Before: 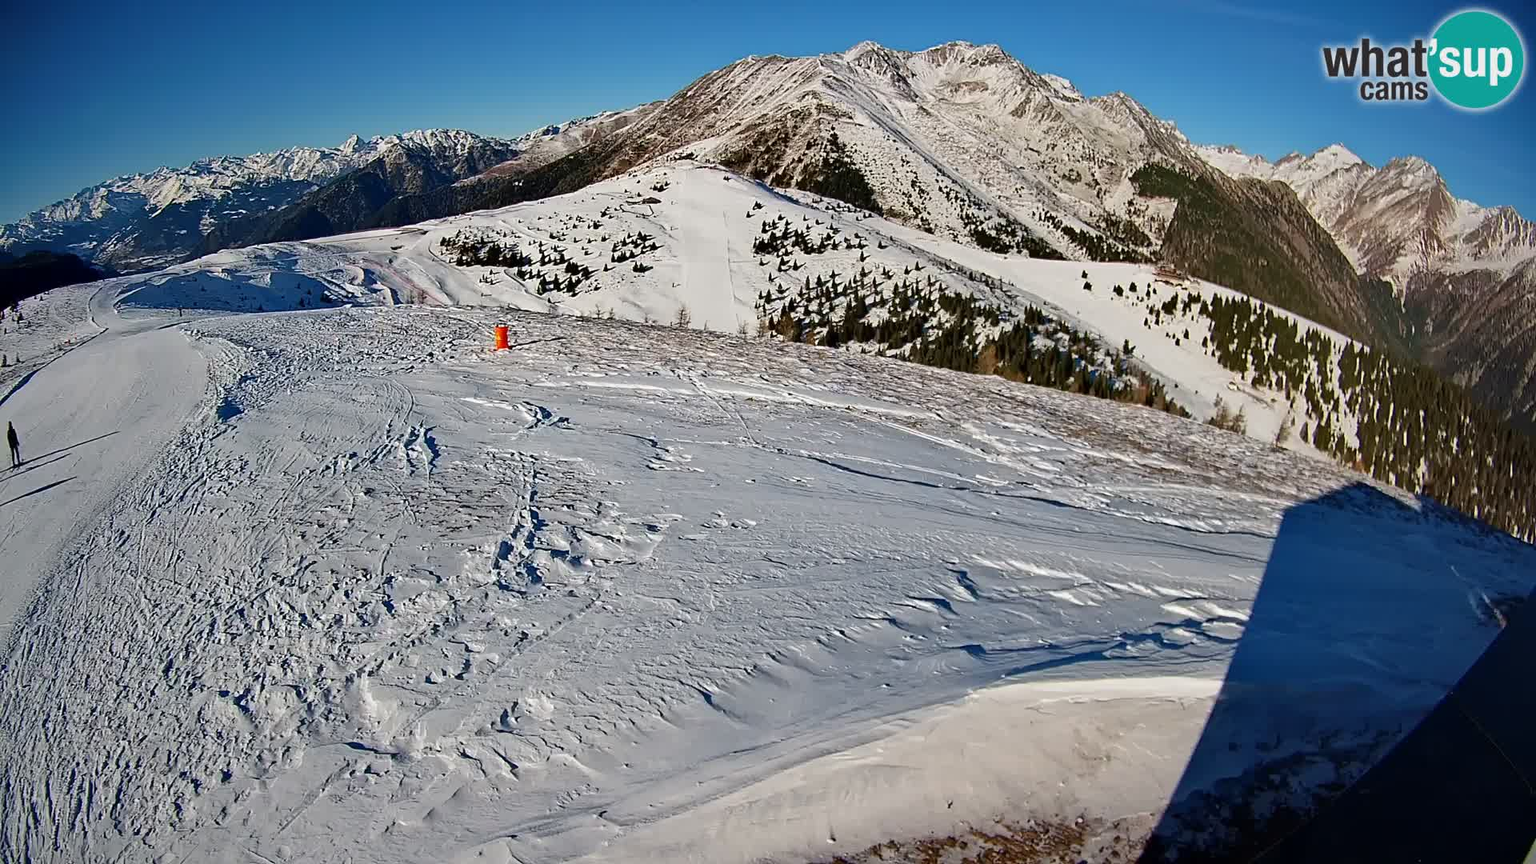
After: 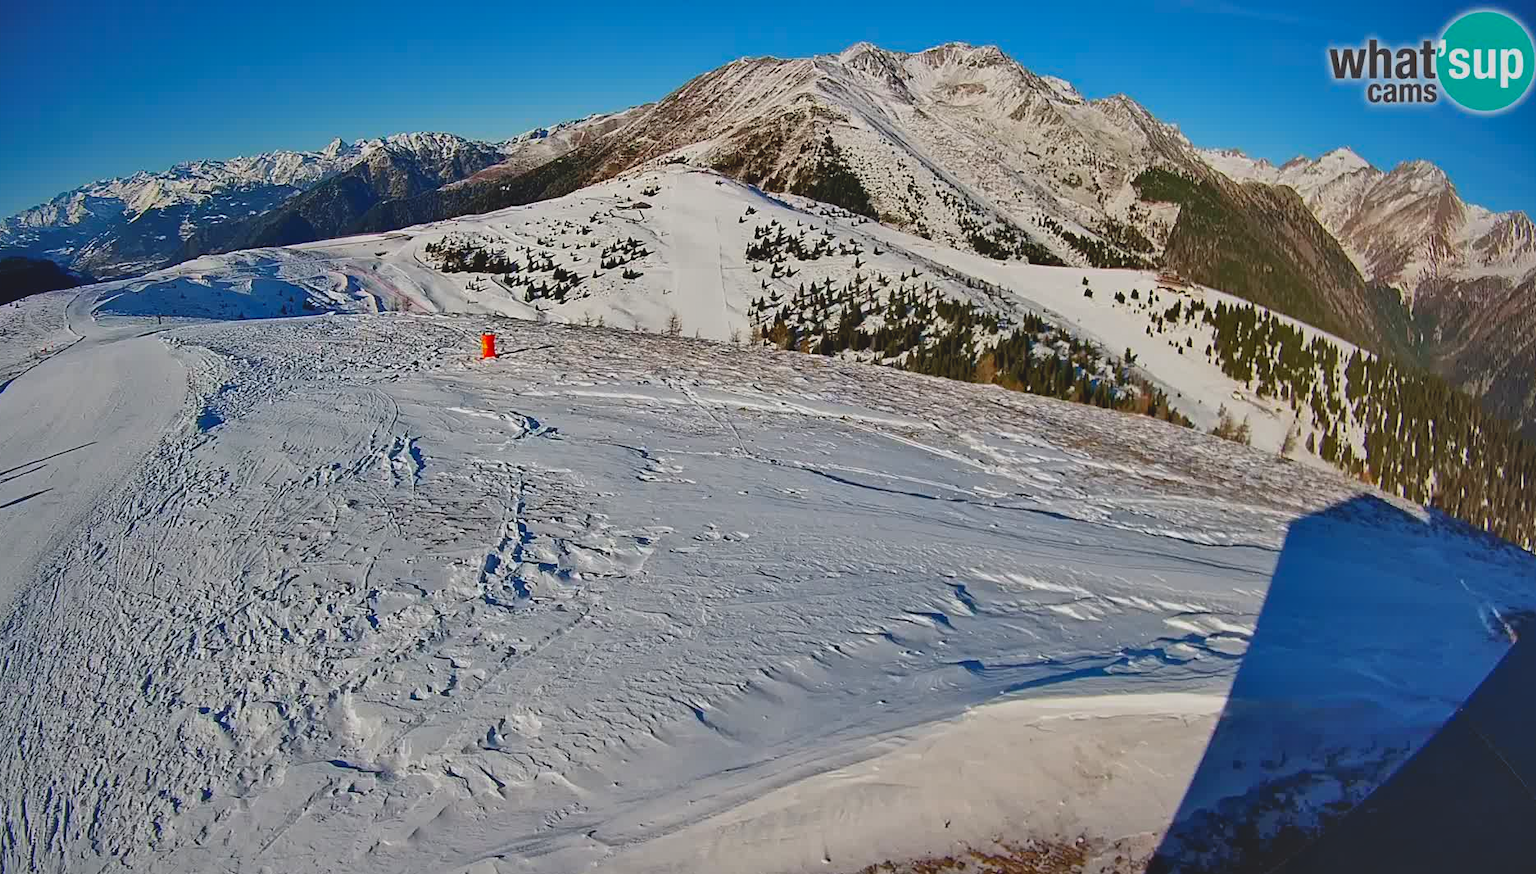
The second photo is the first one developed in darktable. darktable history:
shadows and highlights: soften with gaussian
crop and rotate: left 1.617%, right 0.689%, bottom 1.195%
contrast brightness saturation: contrast -0.182, saturation 0.188
